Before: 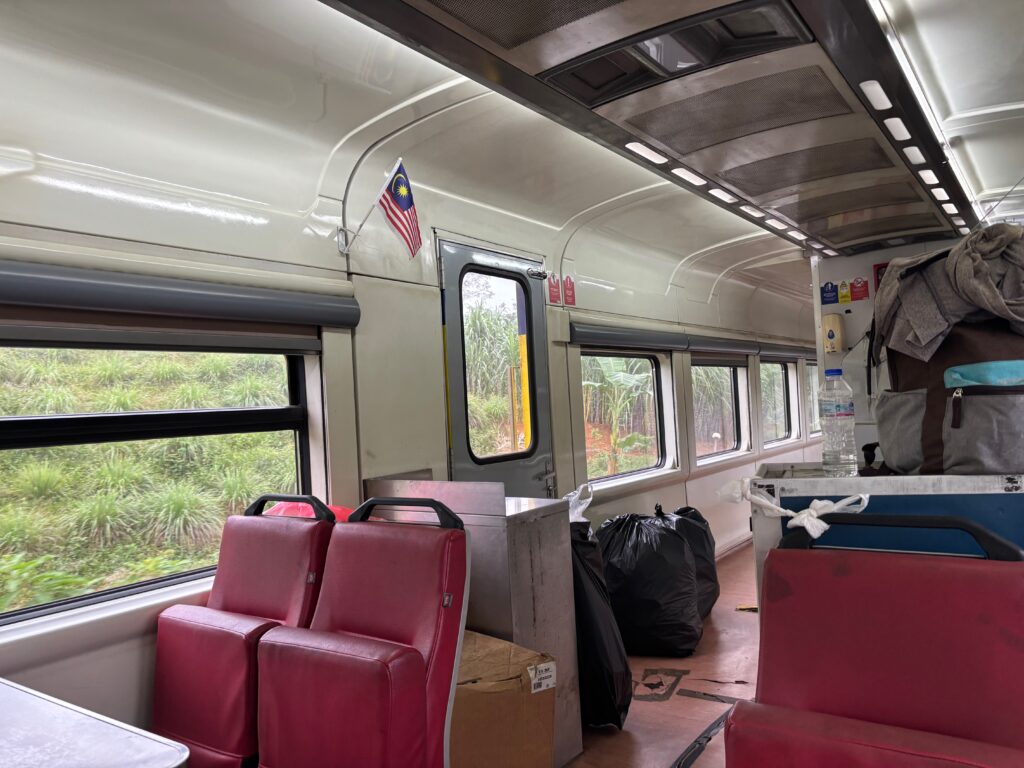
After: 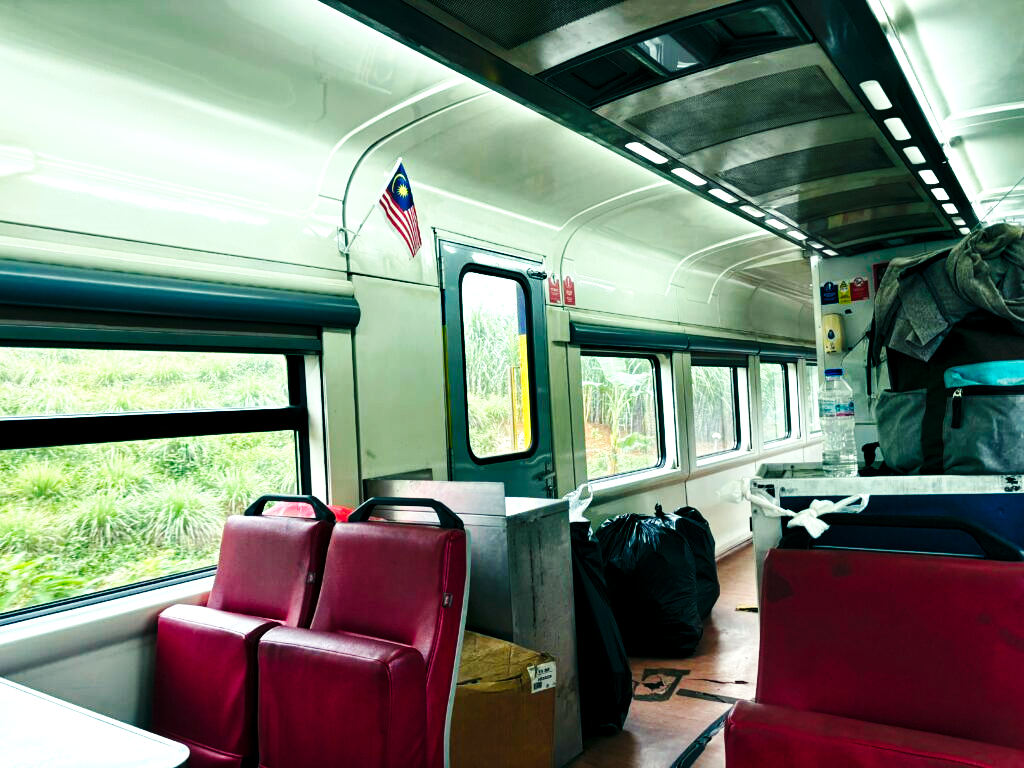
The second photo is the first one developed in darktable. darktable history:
color balance rgb: shadows lift › luminance -7.7%, shadows lift › chroma 2.13%, shadows lift › hue 165.27°, power › luminance -7.77%, power › chroma 1.1%, power › hue 215.88°, highlights gain › luminance 15.15%, highlights gain › chroma 7%, highlights gain › hue 125.57°, global offset › luminance -0.33%, global offset › chroma 0.11%, global offset › hue 165.27°, perceptual saturation grading › global saturation 24.42%, perceptual saturation grading › highlights -24.42%, perceptual saturation grading › mid-tones 24.42%, perceptual saturation grading › shadows 40%, perceptual brilliance grading › global brilliance -5%, perceptual brilliance grading › highlights 24.42%, perceptual brilliance grading › mid-tones 7%, perceptual brilliance grading › shadows -5%
base curve: curves: ch0 [(0, 0) (0.036, 0.025) (0.121, 0.166) (0.206, 0.329) (0.605, 0.79) (1, 1)], preserve colors none
